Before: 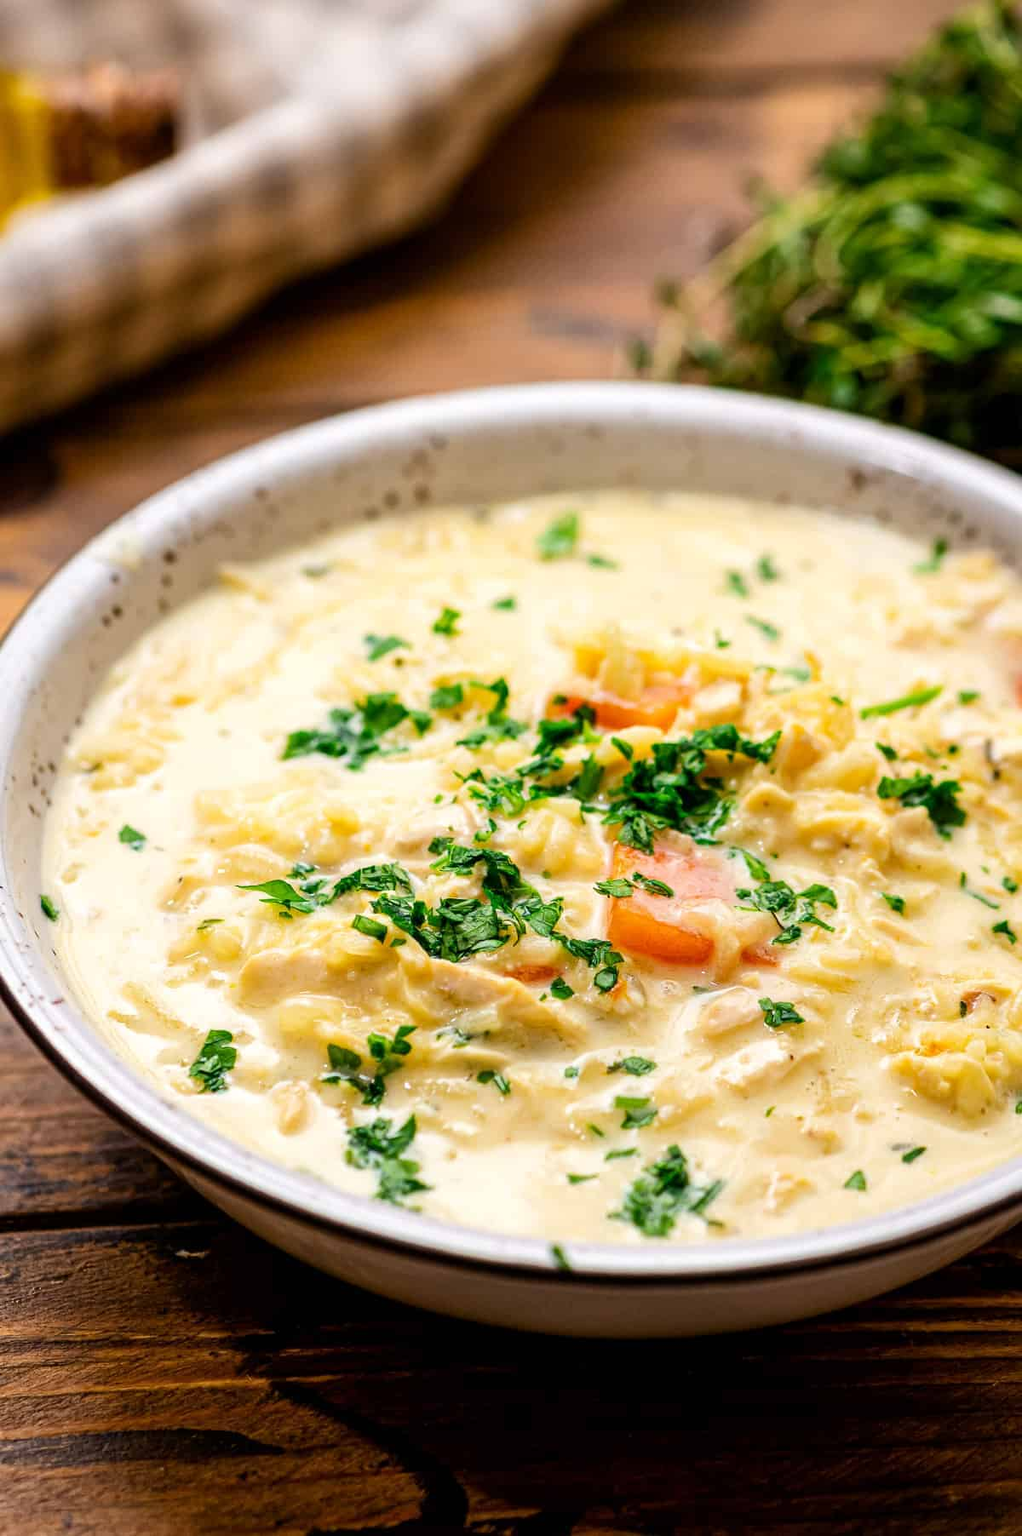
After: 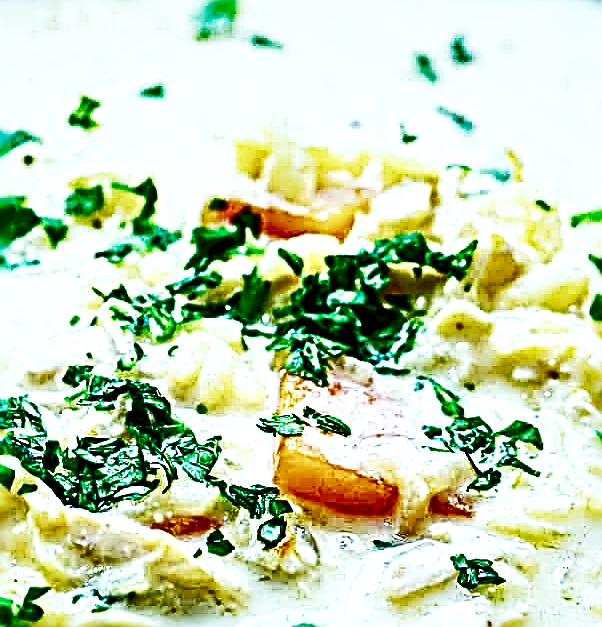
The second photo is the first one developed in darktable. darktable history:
sharpen: radius 4.03, amount 1.987
crop: left 36.711%, top 34.295%, right 13.107%, bottom 30.939%
color calibration: gray › normalize channels true, illuminant custom, x 0.432, y 0.394, temperature 3102.7 K, gamut compression 0.009
local contrast: mode bilateral grid, contrast 24, coarseness 61, detail 151%, midtone range 0.2
base curve: curves: ch0 [(0, 0) (0.026, 0.03) (0.109, 0.232) (0.351, 0.748) (0.669, 0.968) (1, 1)], preserve colors none
shadows and highlights: radius 118.22, shadows 41.93, highlights -61.66, soften with gaussian
